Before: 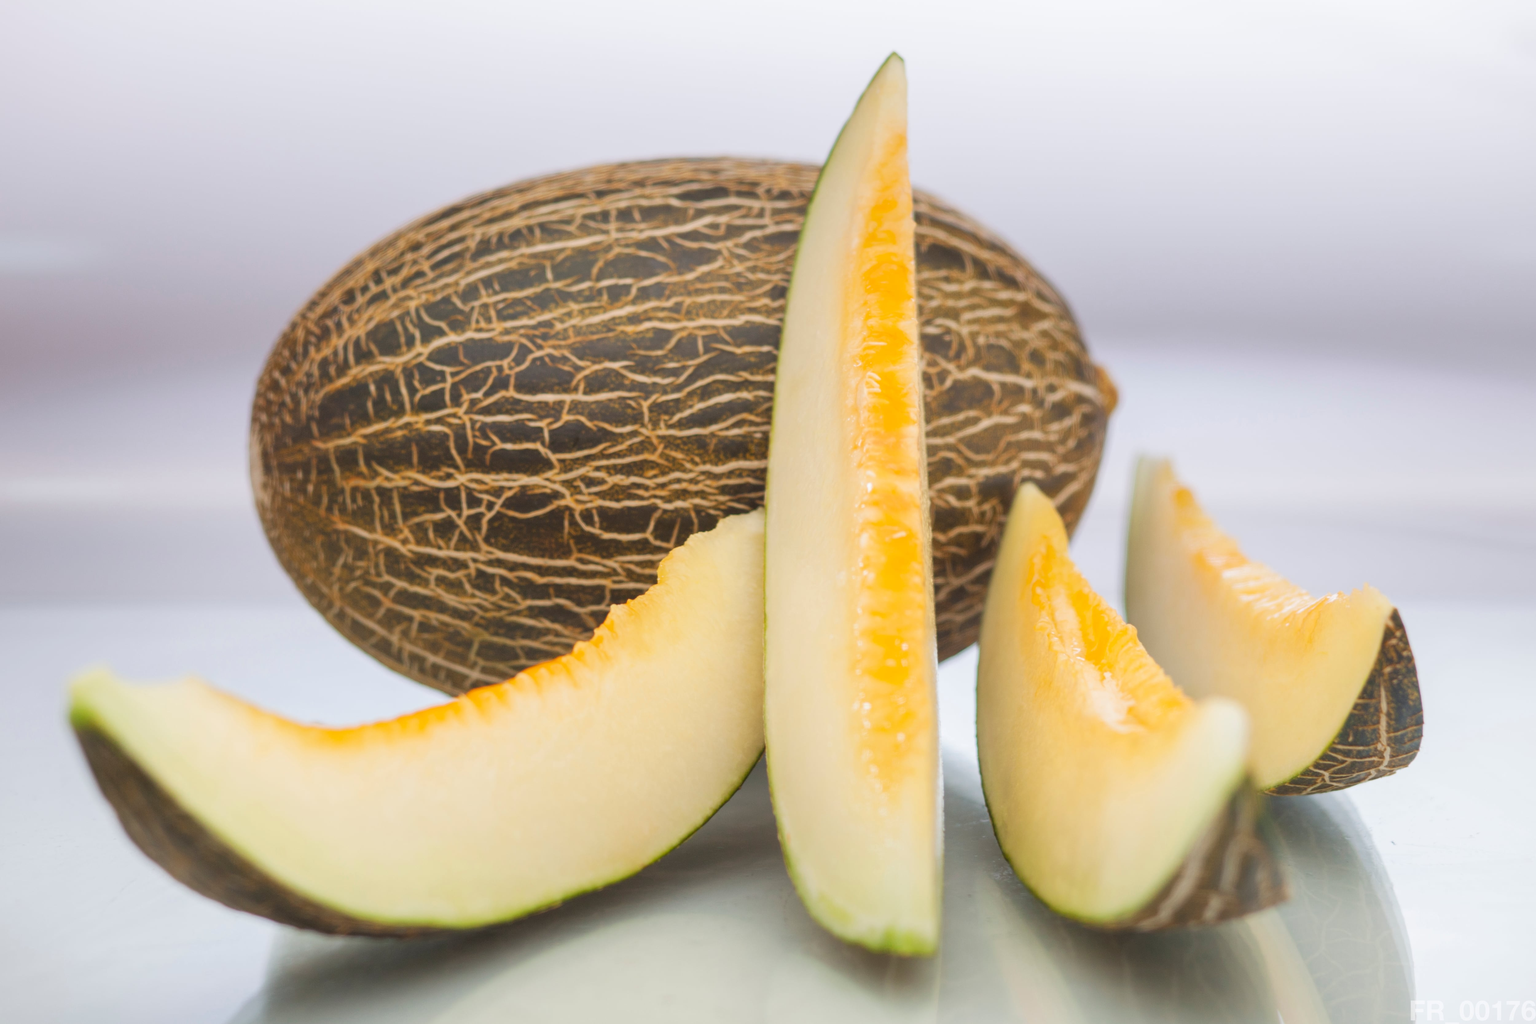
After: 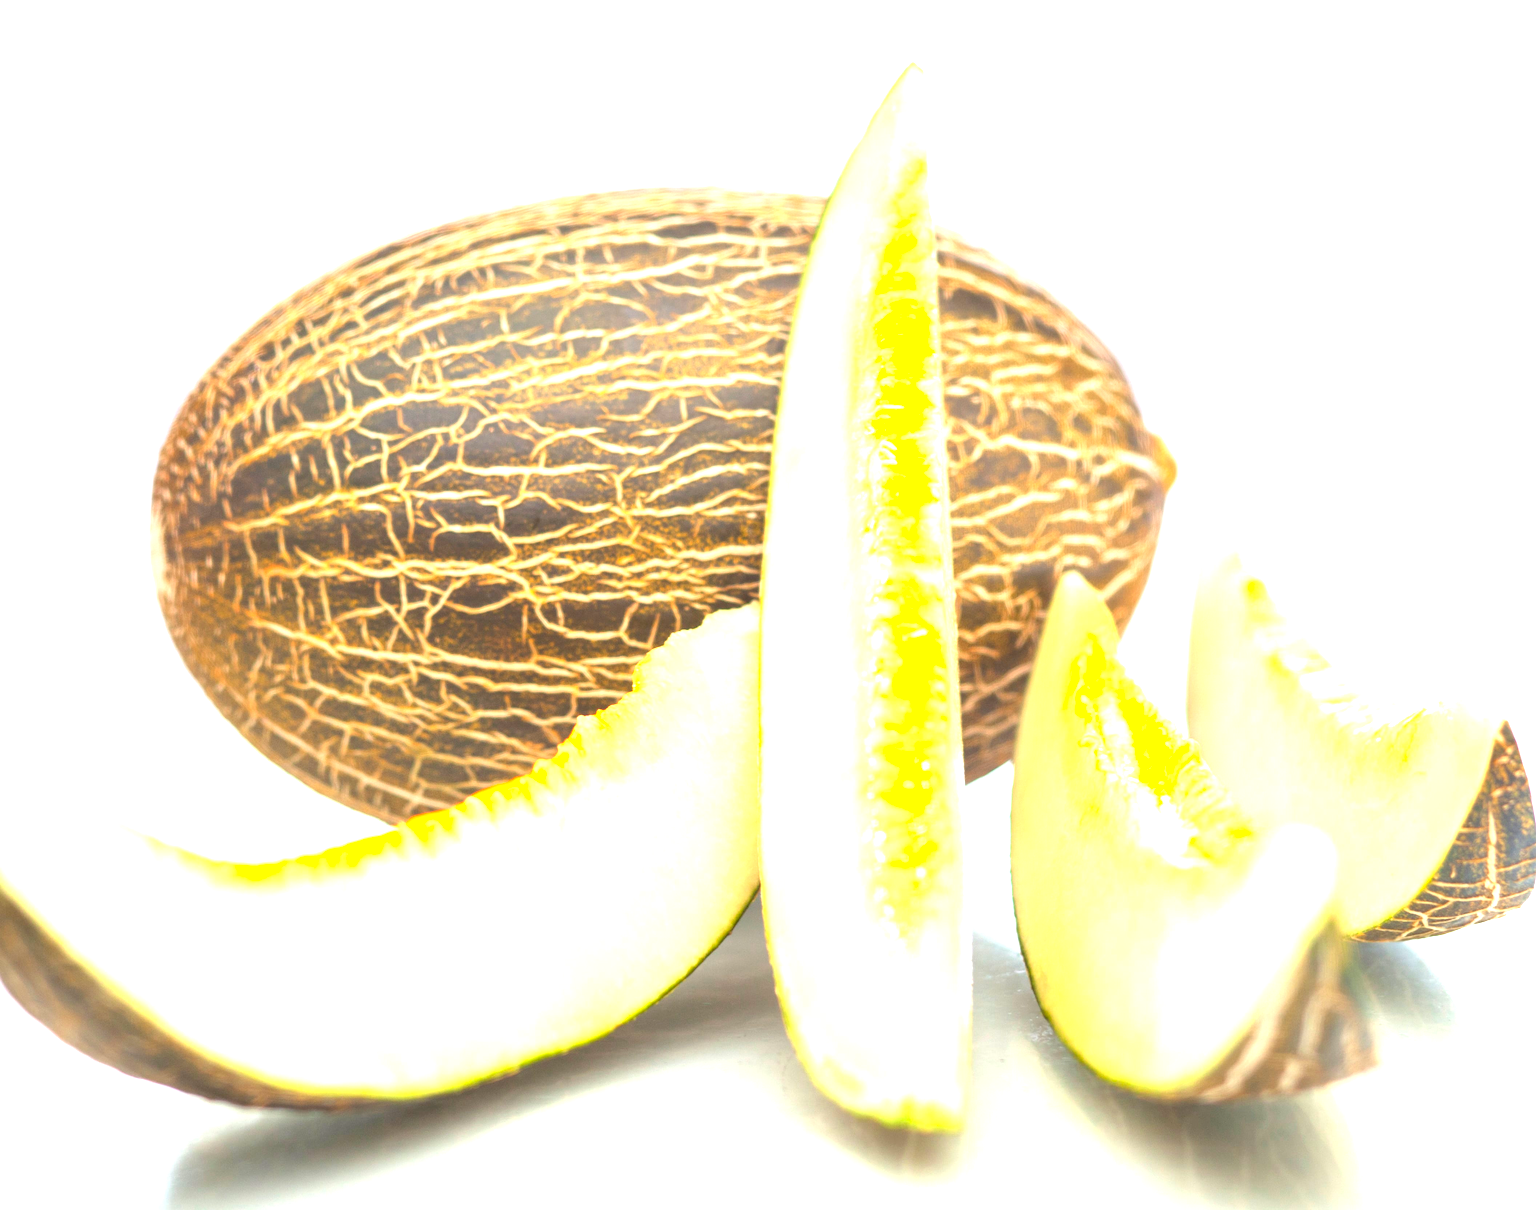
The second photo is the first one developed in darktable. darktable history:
crop: left 8.026%, right 7.374%
exposure: black level correction 0.001, exposure 1.719 EV, compensate exposure bias true, compensate highlight preservation false
contrast brightness saturation: saturation 0.13
